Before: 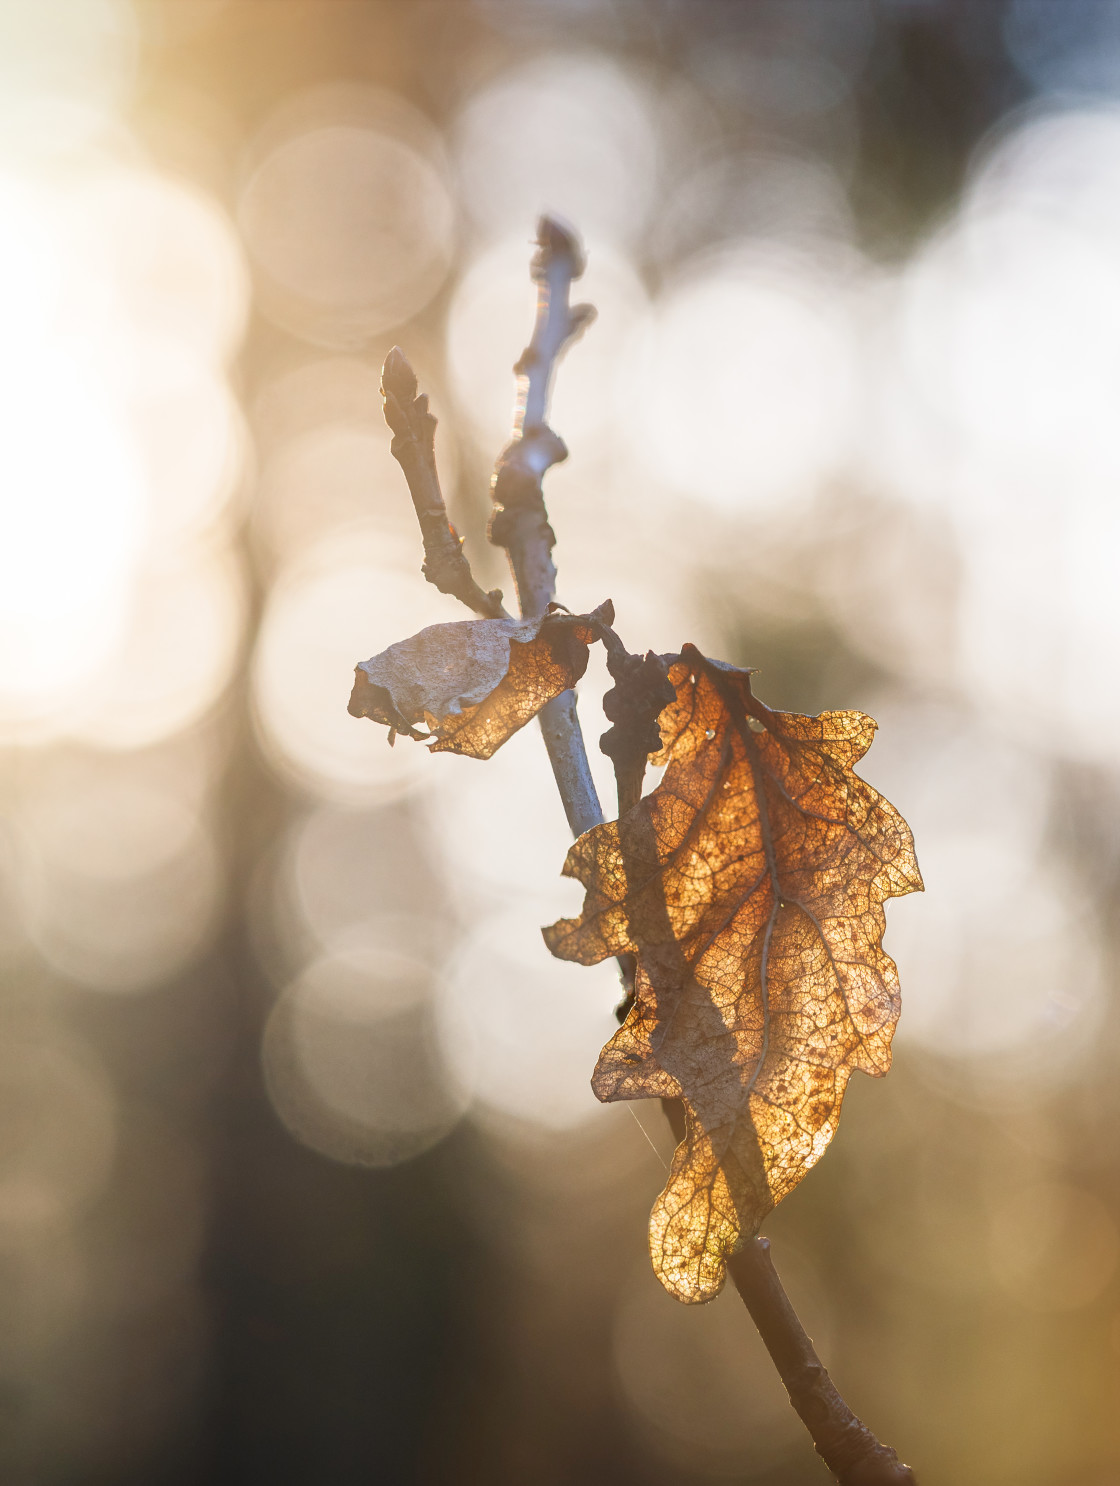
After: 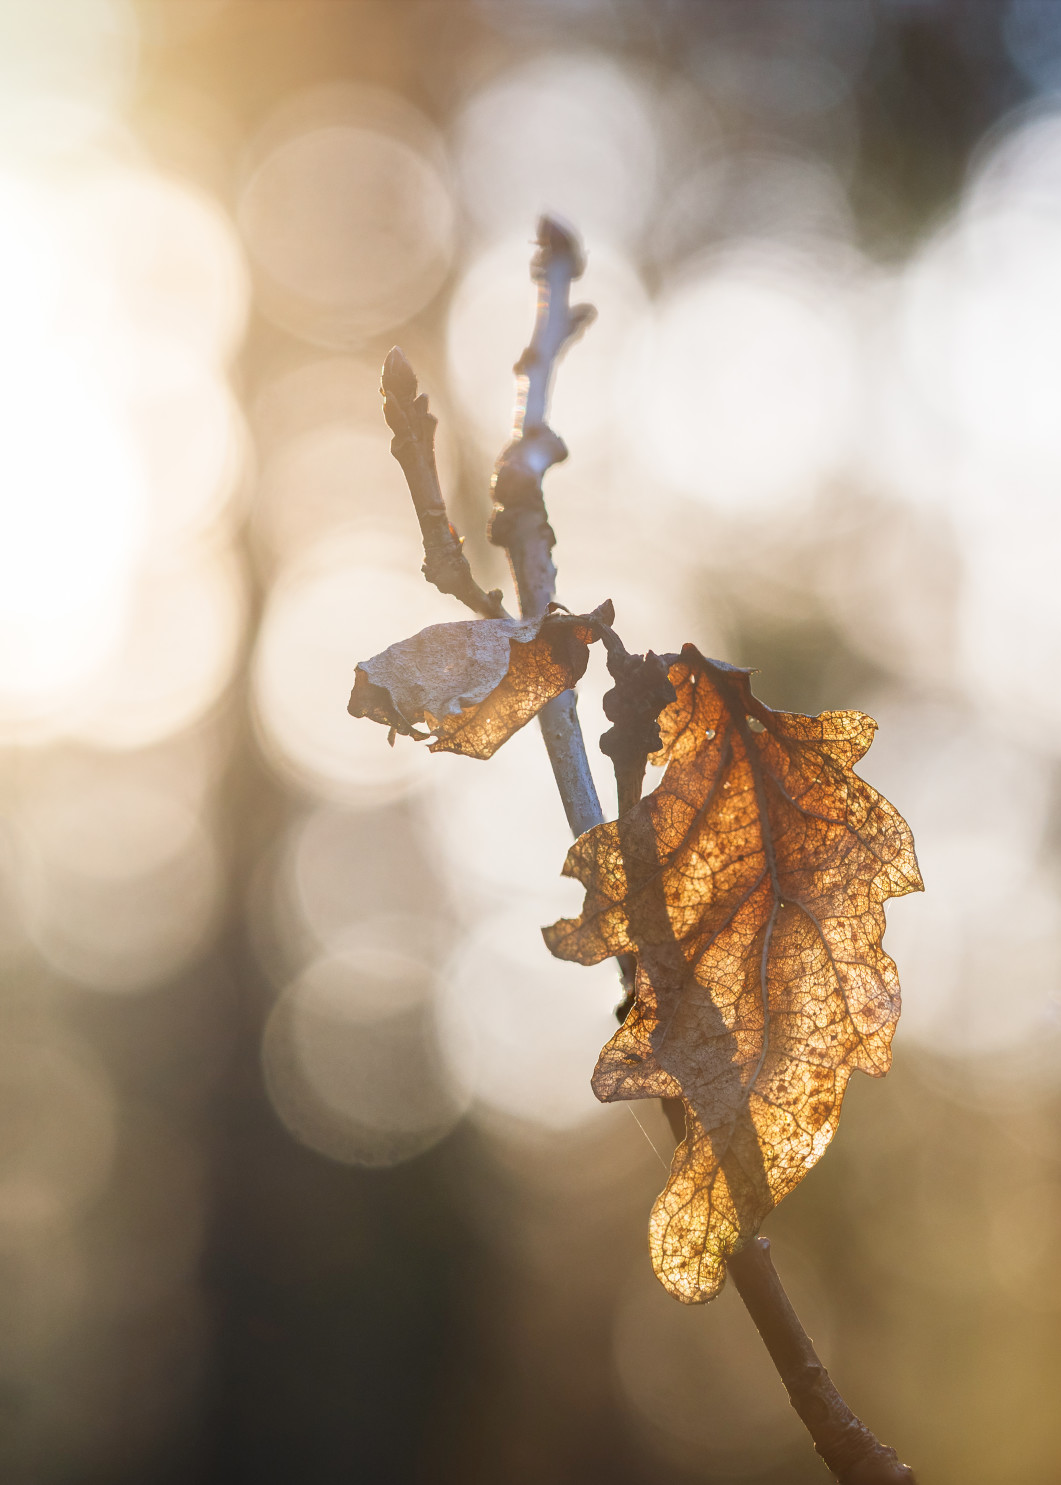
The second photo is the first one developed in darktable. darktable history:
crop and rotate: right 5.247%
